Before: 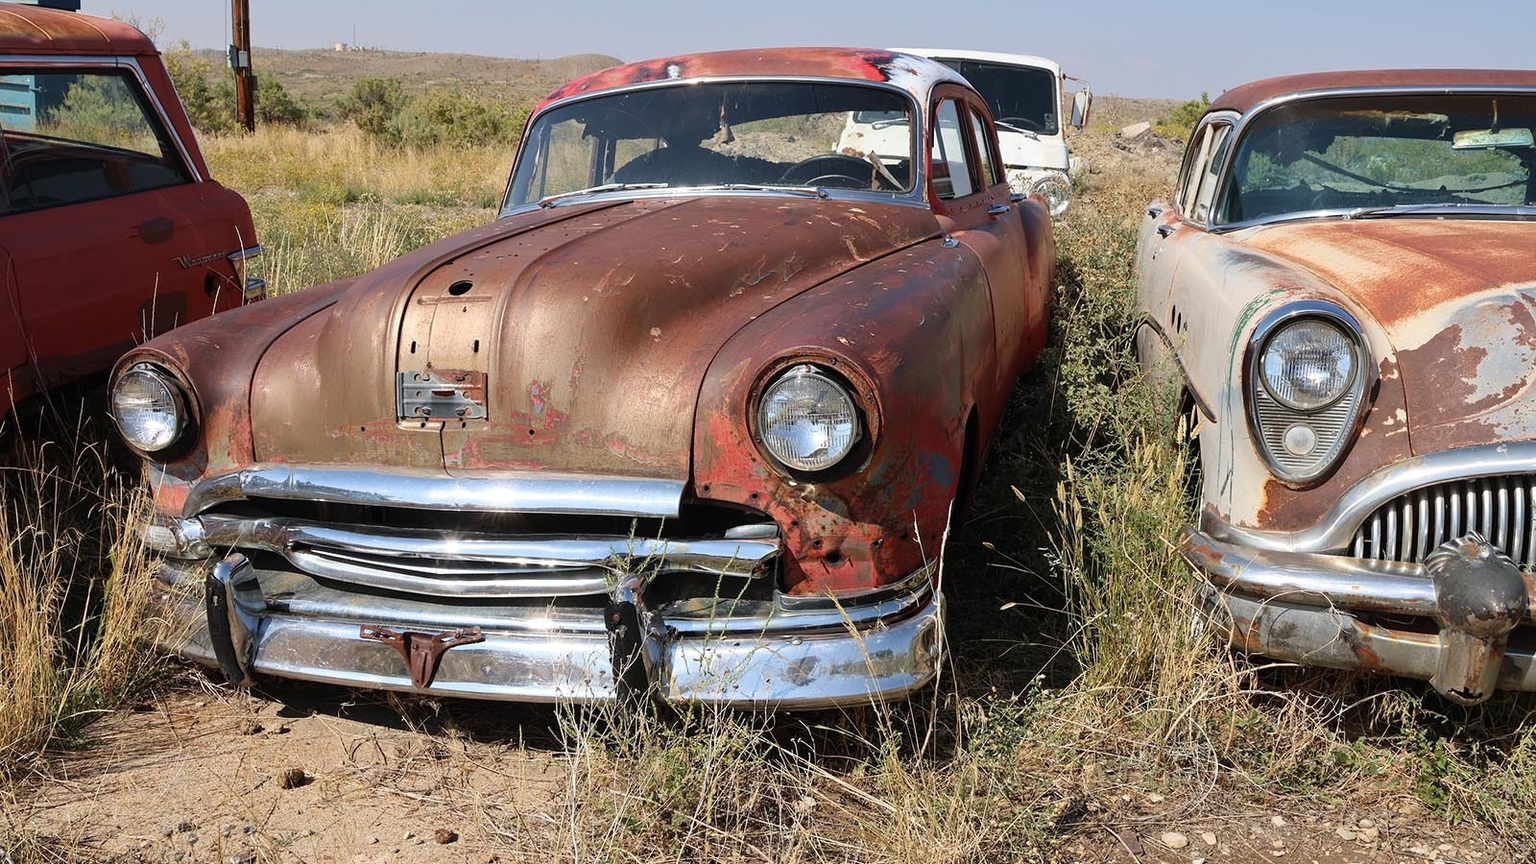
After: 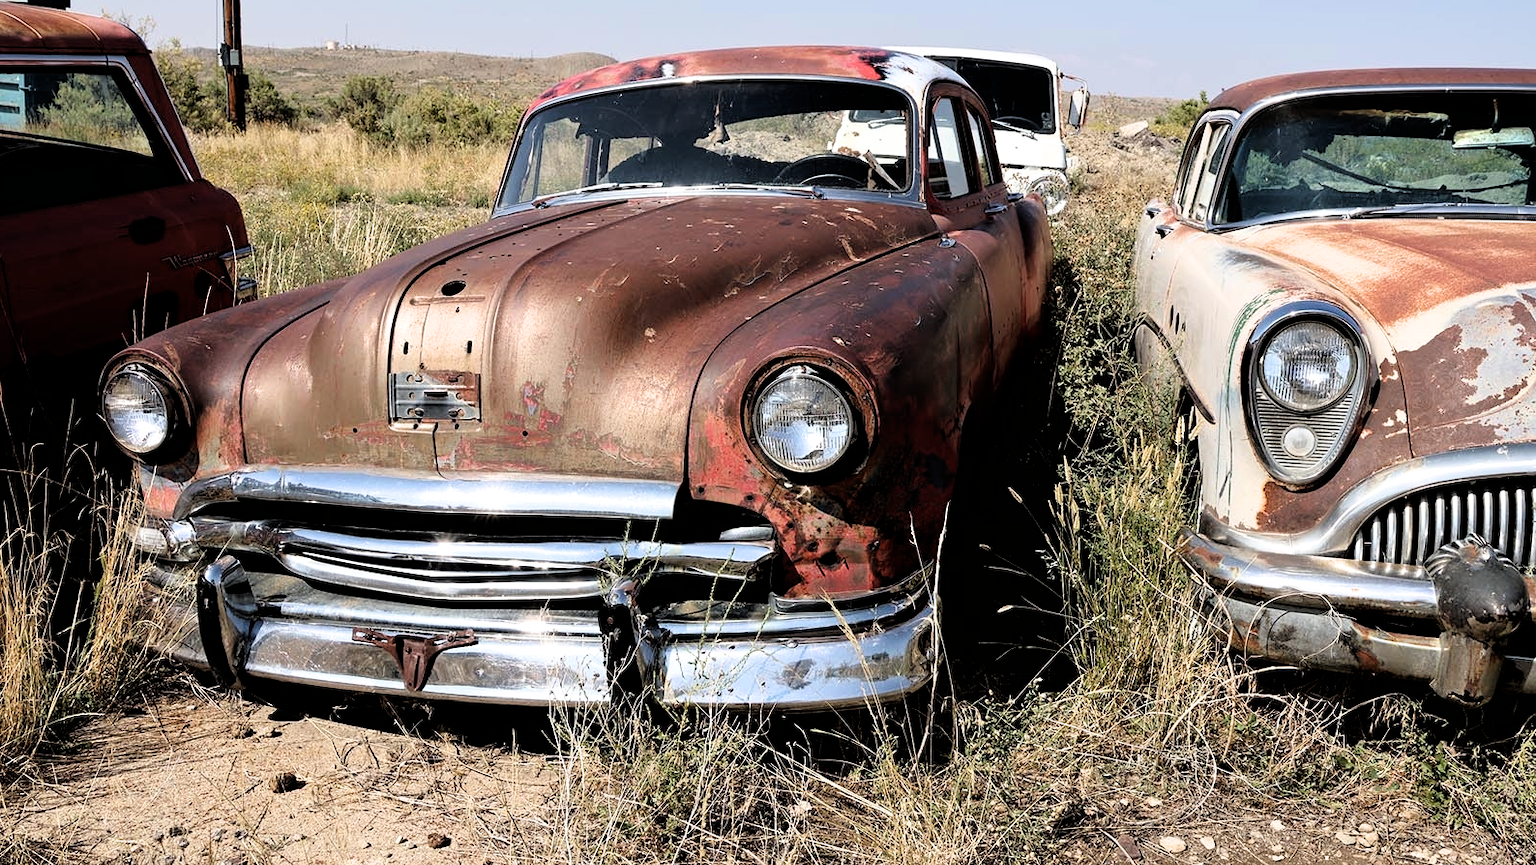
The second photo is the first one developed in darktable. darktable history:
filmic rgb: black relative exposure -3.57 EV, white relative exposure 2.28 EV, hardness 3.4
crop and rotate: left 0.719%, top 0.227%, bottom 0.296%
